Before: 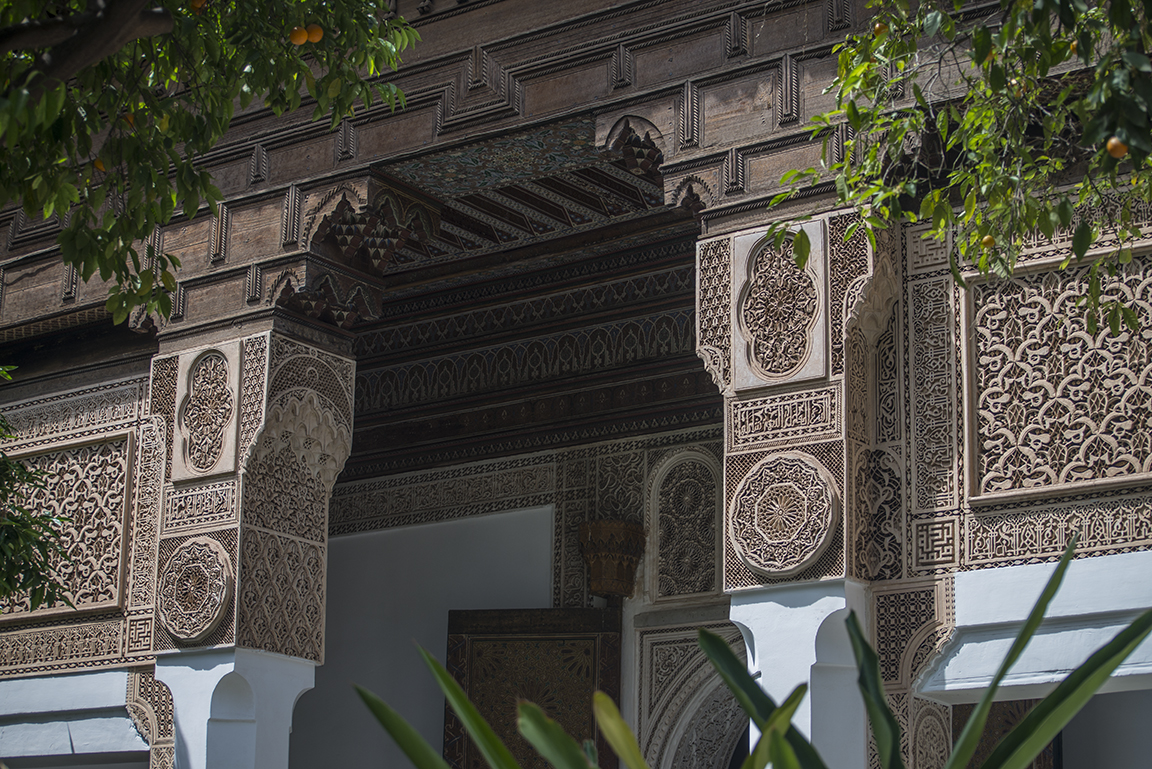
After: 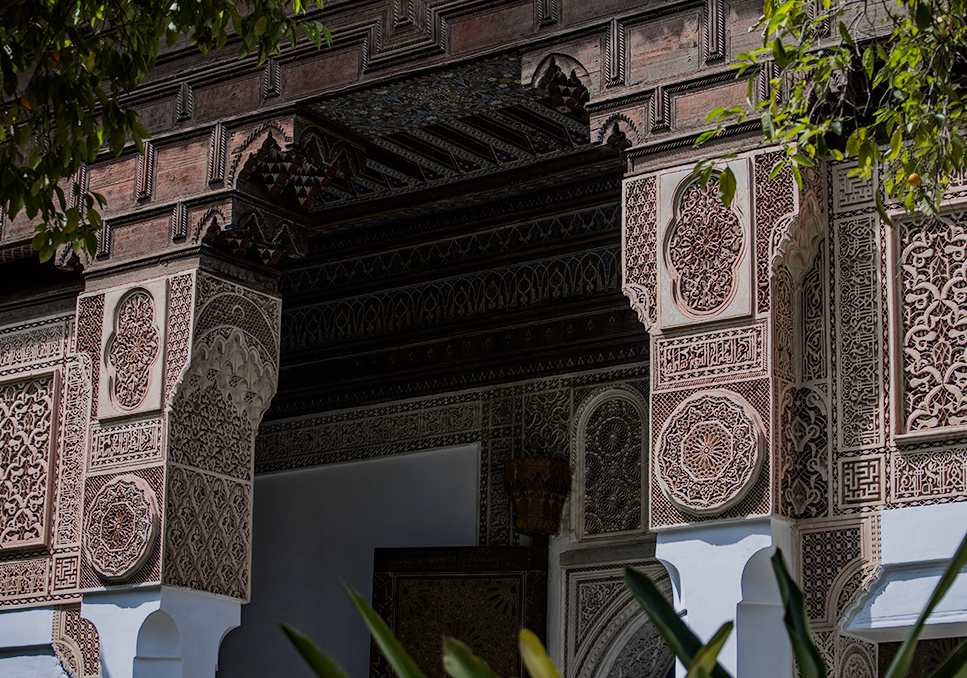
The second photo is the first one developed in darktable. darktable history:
crop: left 6.446%, top 8.188%, right 9.538%, bottom 3.548%
filmic rgb: hardness 4.17, contrast 0.921
haze removal: compatibility mode true, adaptive false
tone curve: curves: ch0 [(0, 0) (0.087, 0.054) (0.281, 0.245) (0.506, 0.526) (0.8, 0.824) (0.994, 0.955)]; ch1 [(0, 0) (0.27, 0.195) (0.406, 0.435) (0.452, 0.474) (0.495, 0.5) (0.514, 0.508) (0.537, 0.556) (0.654, 0.689) (1, 1)]; ch2 [(0, 0) (0.269, 0.299) (0.459, 0.441) (0.498, 0.499) (0.523, 0.52) (0.551, 0.549) (0.633, 0.625) (0.659, 0.681) (0.718, 0.764) (1, 1)], color space Lab, independent channels, preserve colors none
